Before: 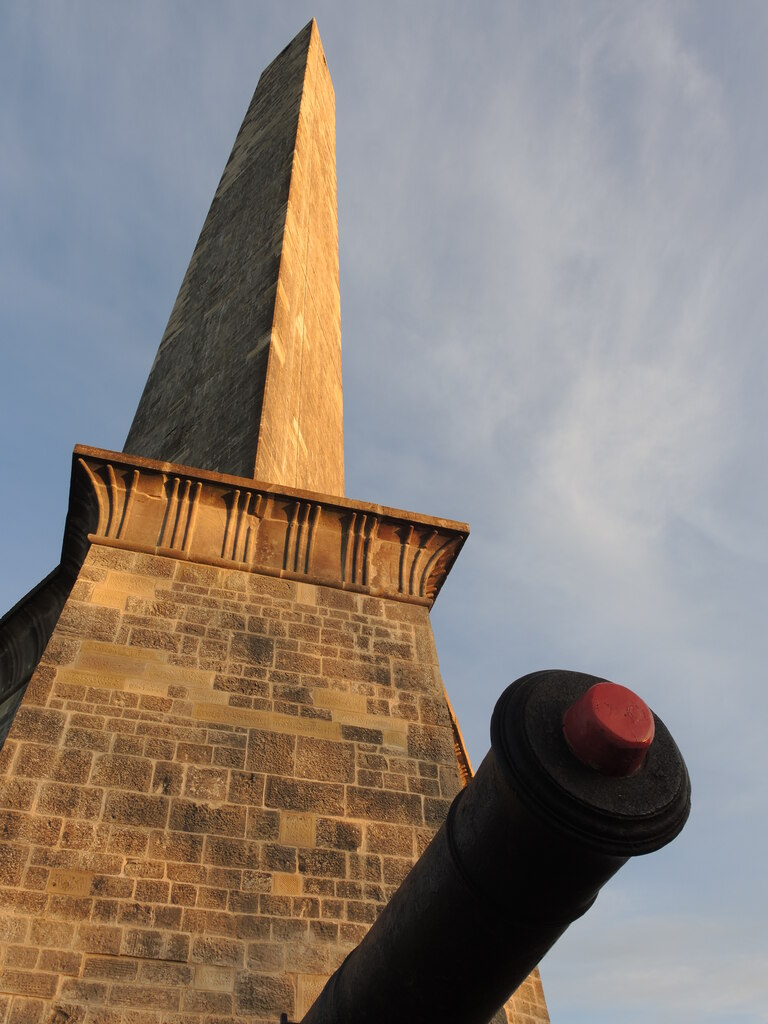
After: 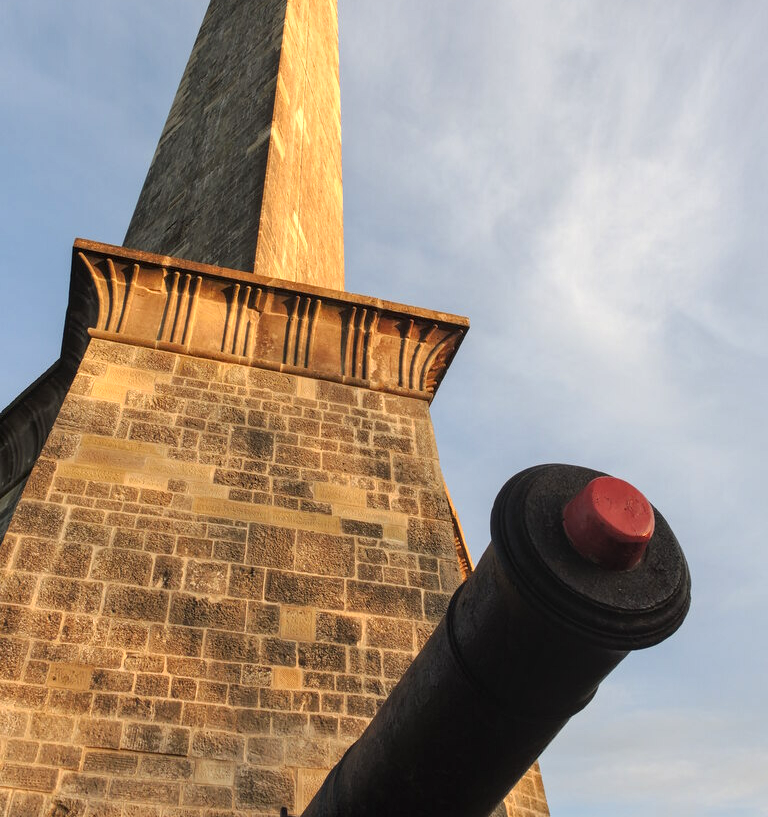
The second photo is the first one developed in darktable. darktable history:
base curve: curves: ch0 [(0, 0) (0.283, 0.295) (1, 1)], preserve colors none
crop and rotate: top 20.21%
local contrast: on, module defaults
exposure: black level correction 0, exposure 0.499 EV, compensate exposure bias true, compensate highlight preservation false
